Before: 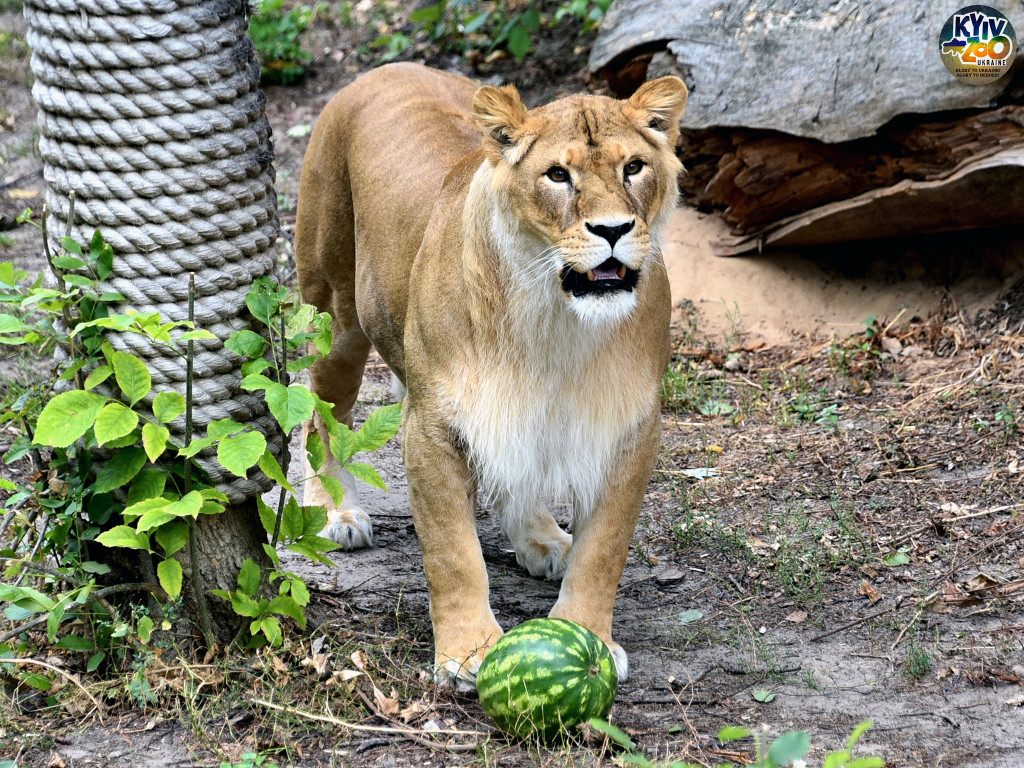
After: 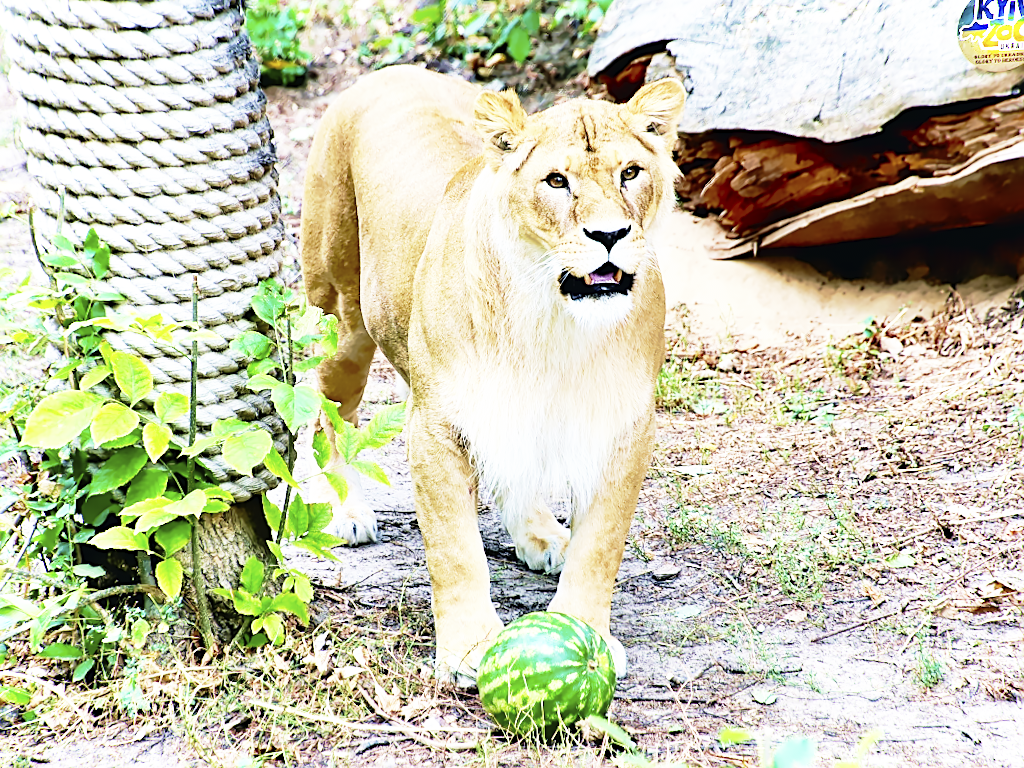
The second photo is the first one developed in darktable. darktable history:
sharpen: on, module defaults
lens correction: crop 2, focal 14, aperture 3.5, distance 0.965, camera "E-M10", lens "Olympus M.Zuiko Digital ED 14-42mm f/3.5-5.6 II R"
velvia: strength 75%
base curve: curves: ch0 [(0, 0) (0.012, 0.01) (0.073, 0.168) (0.31, 0.711) (0.645, 0.957) (1, 1)], preserve colors none
color contrast: green-magenta contrast 1.2, blue-yellow contrast 1.2
unbreak input profile: mode gamma, linear 0, gamma 0.74
denoise (profiled): central pixel weight 0, a [-1, 0, 0], b [0, 0, 0], mode non-local means, y [[0, 0, 0.5 ×5] ×4, [0.5 ×7], [0.5 ×7]], fix various bugs in algorithm false, upgrade profiled transform false, color mode RGB, compensate highlight preservation false
